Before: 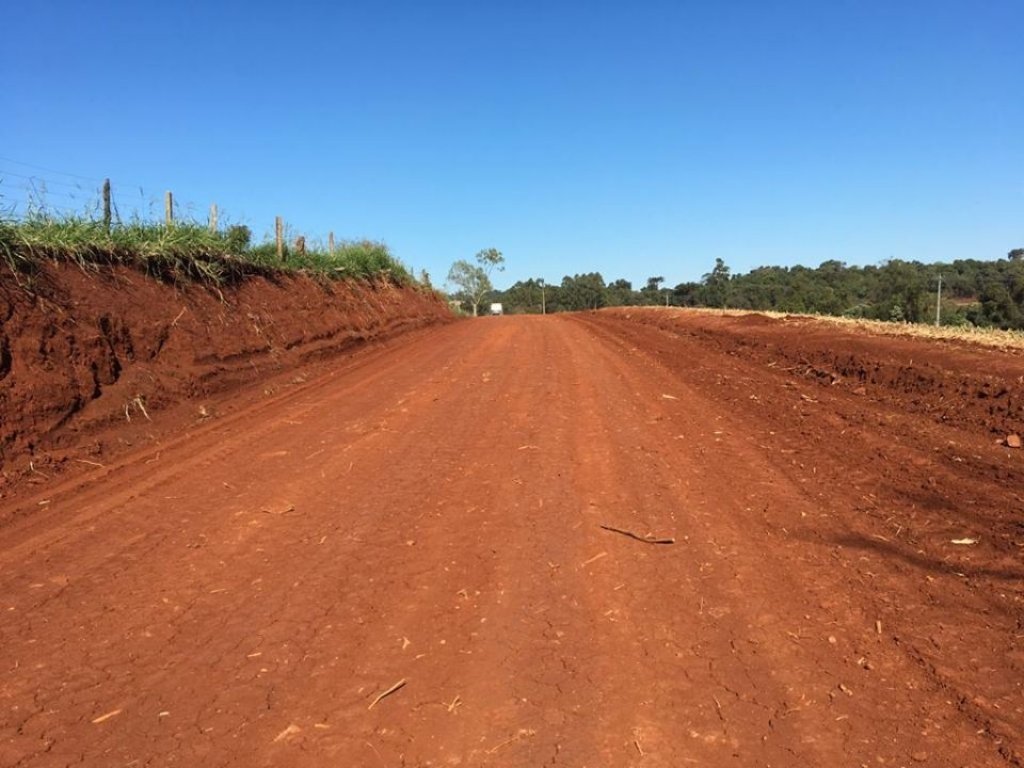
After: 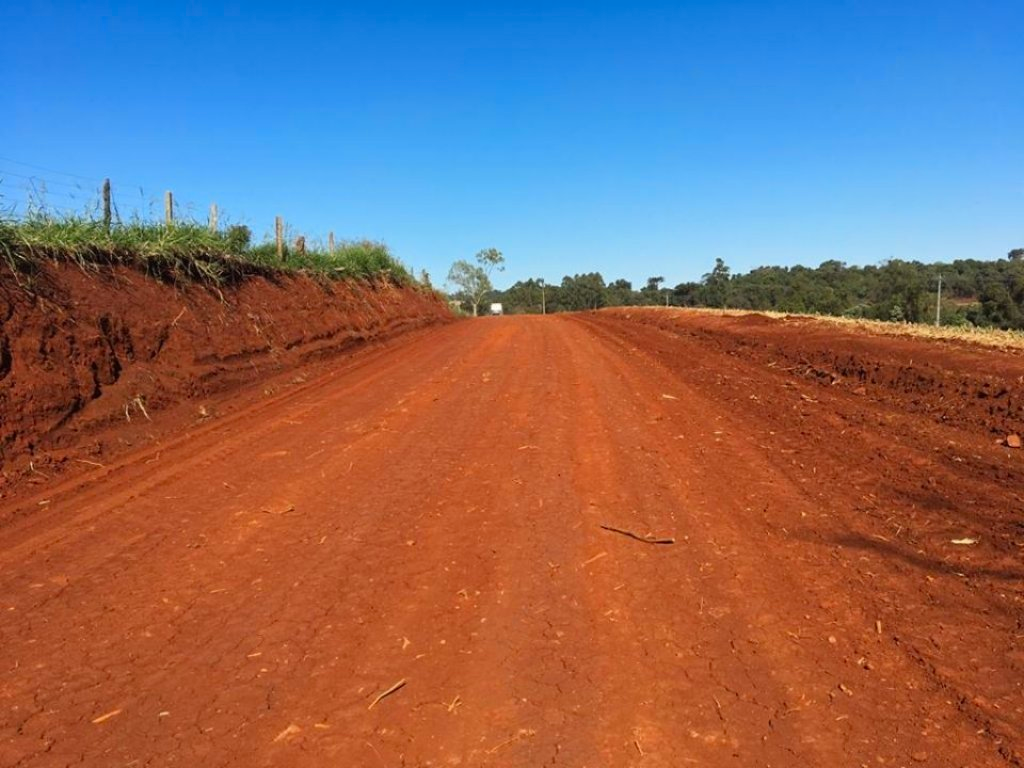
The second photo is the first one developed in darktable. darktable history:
tone equalizer: on, module defaults
vibrance: vibrance 100%
